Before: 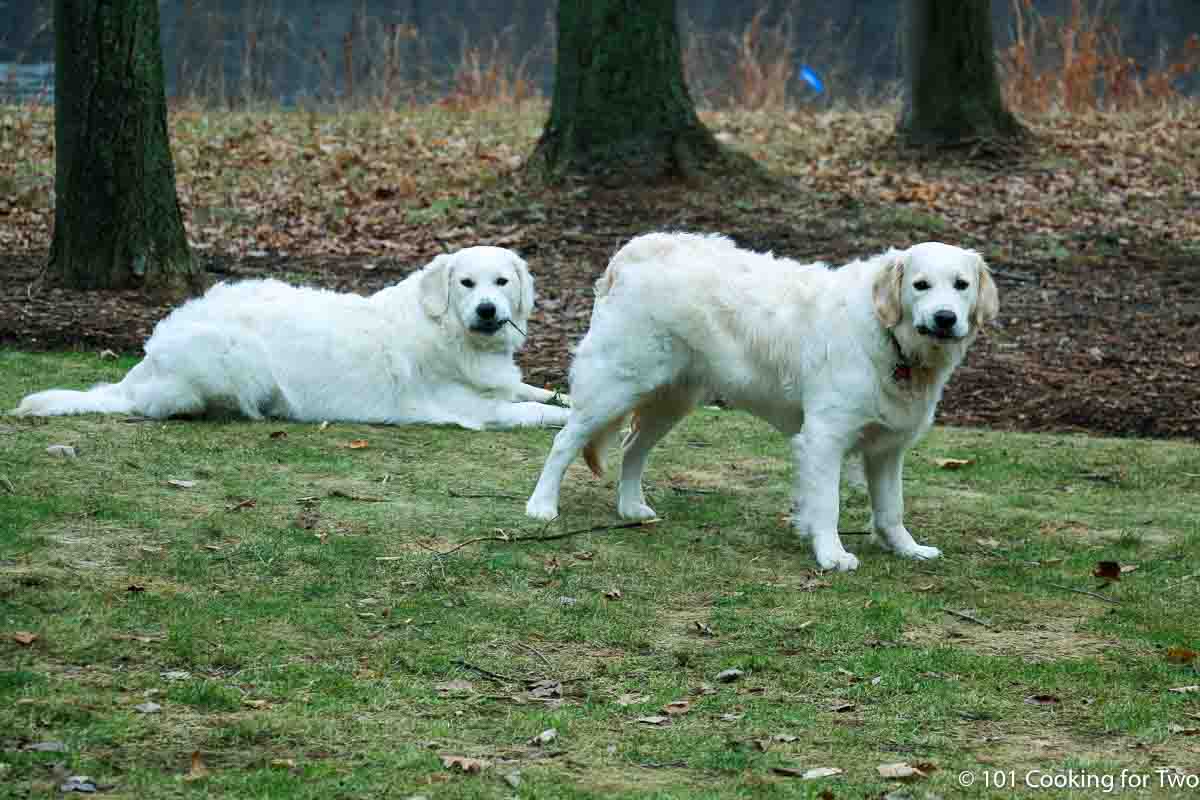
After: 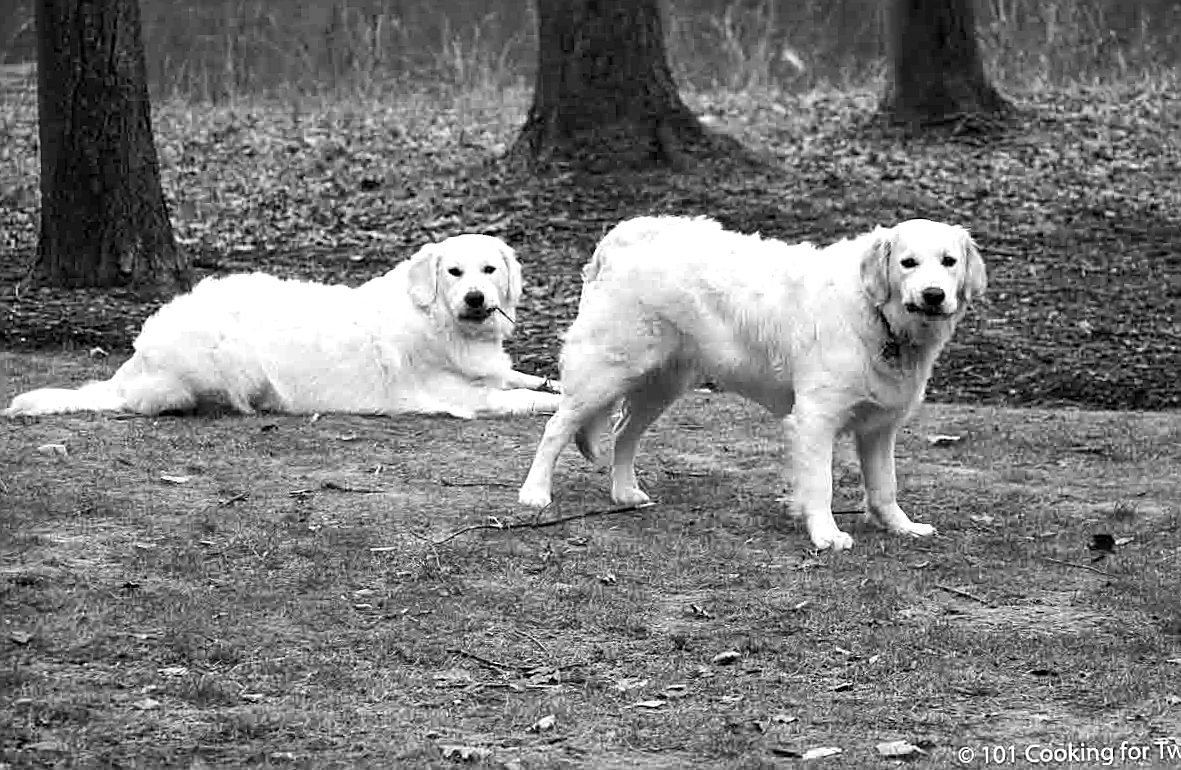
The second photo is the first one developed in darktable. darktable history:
color calibration: output gray [0.267, 0.423, 0.267, 0], illuminant same as pipeline (D50), adaptation none (bypass)
rotate and perspective: rotation -1.42°, crop left 0.016, crop right 0.984, crop top 0.035, crop bottom 0.965
exposure: black level correction 0.001, exposure 0.5 EV, compensate exposure bias true, compensate highlight preservation false
sharpen: on, module defaults
